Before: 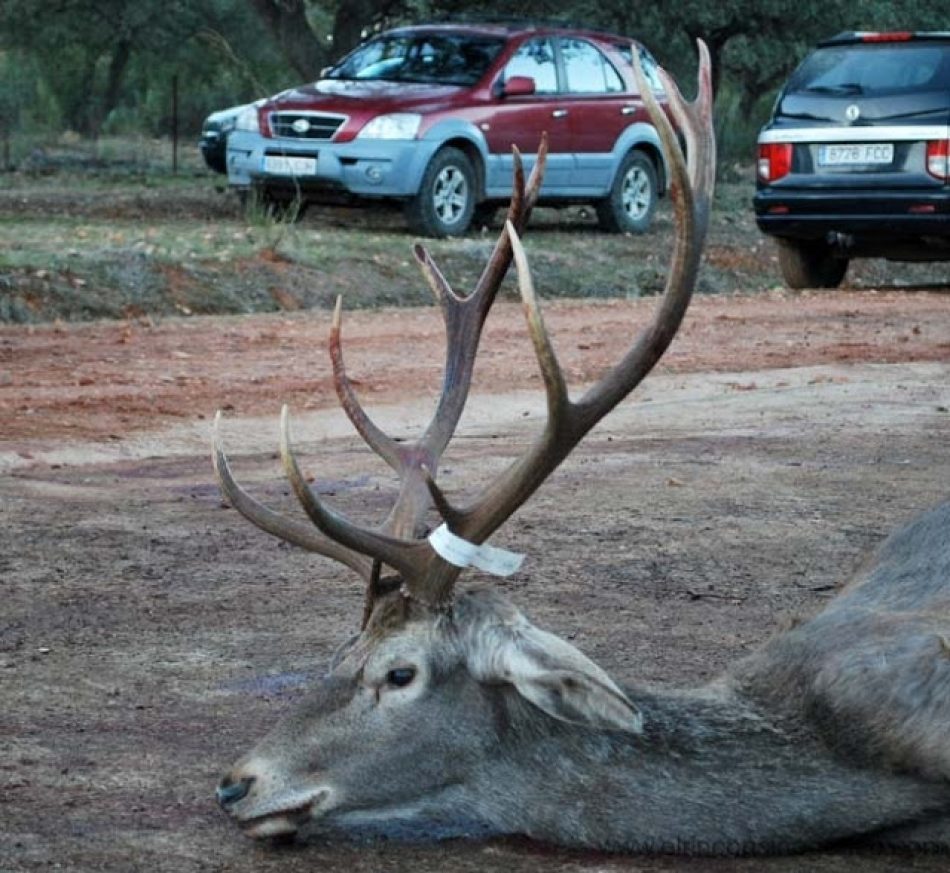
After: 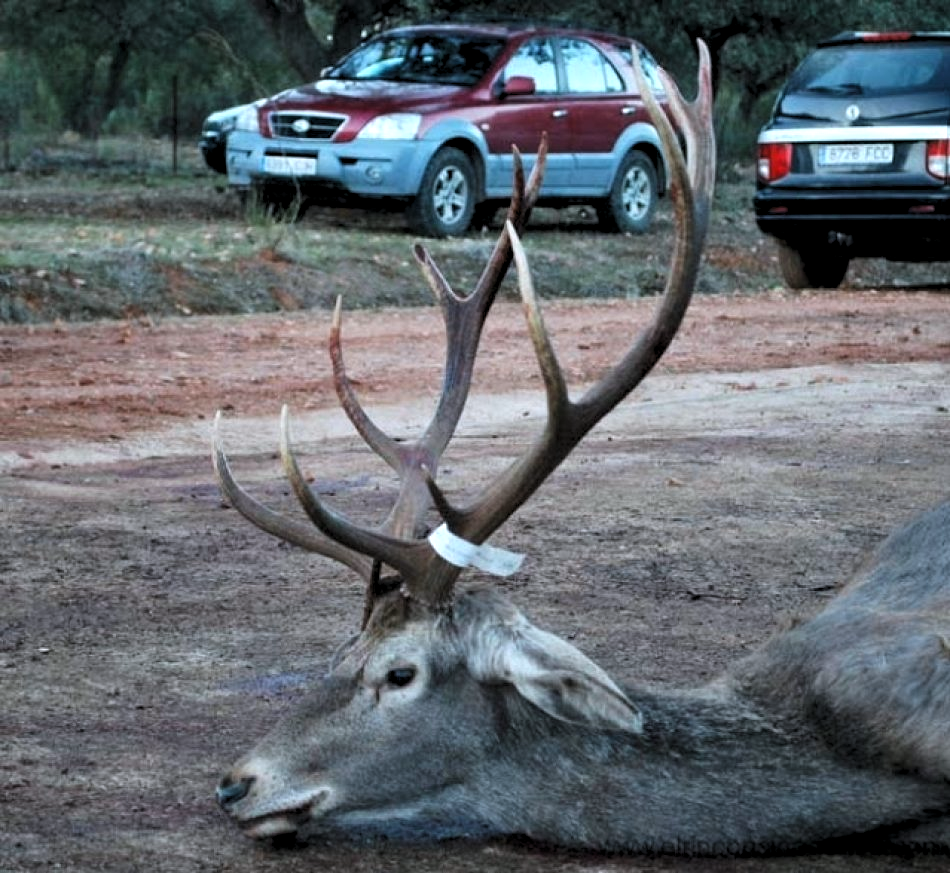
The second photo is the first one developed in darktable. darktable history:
color correction: highlights a* -0.106, highlights b* -5.67, shadows a* -0.147, shadows b* -0.093
levels: white 99.94%, levels [0.062, 0.494, 0.925]
